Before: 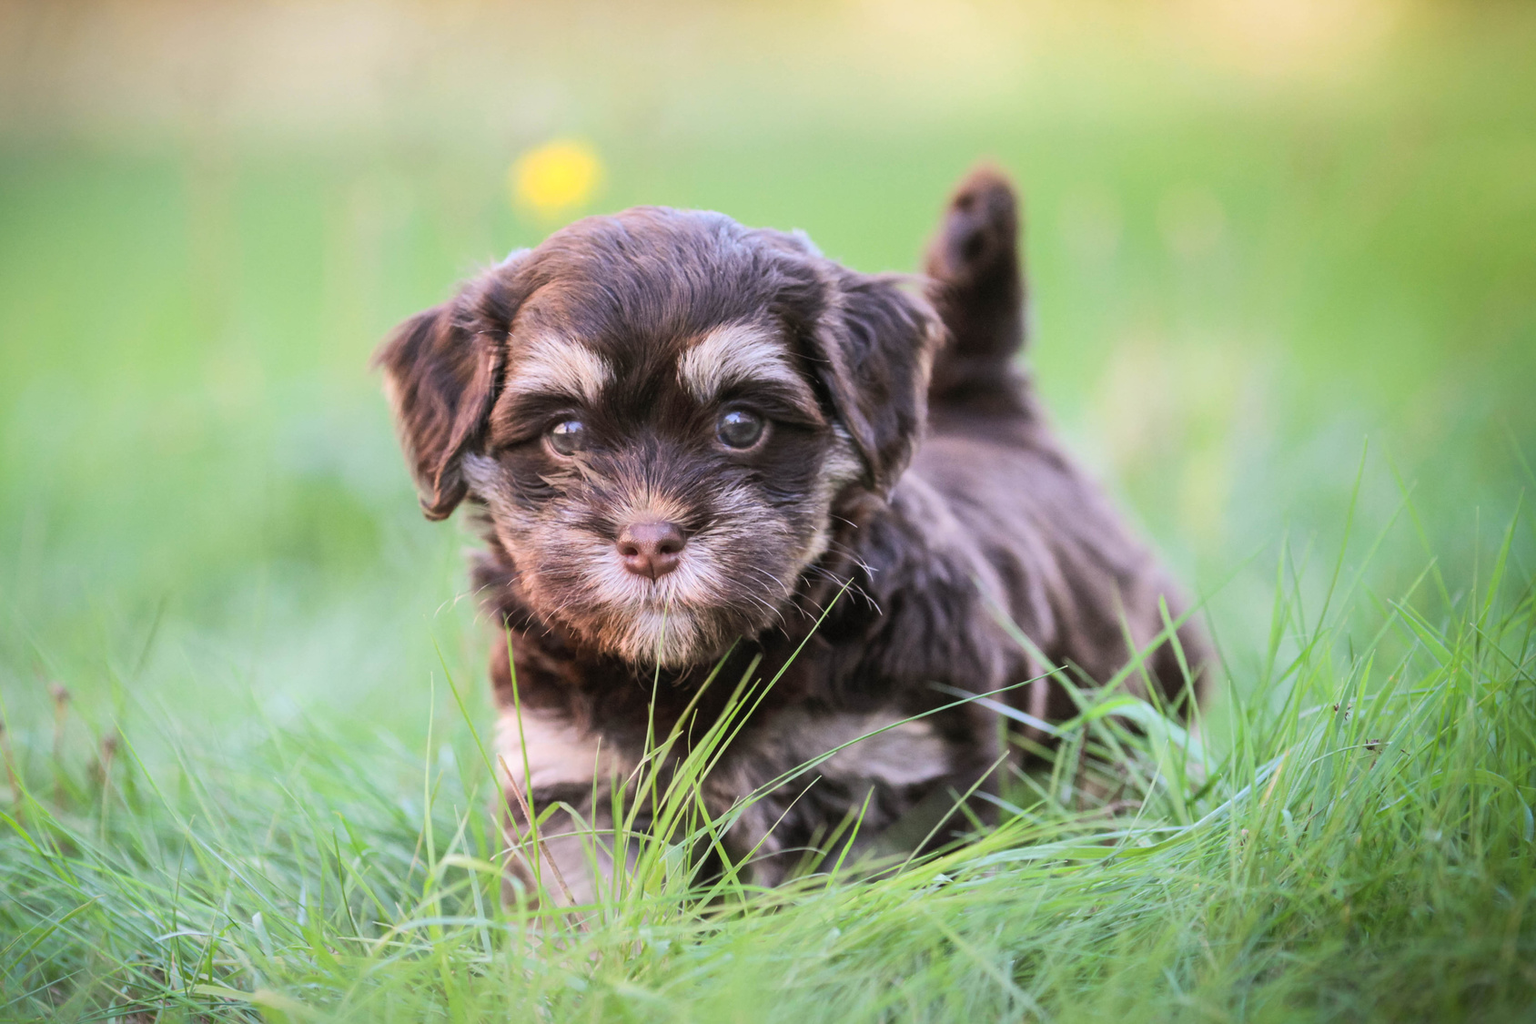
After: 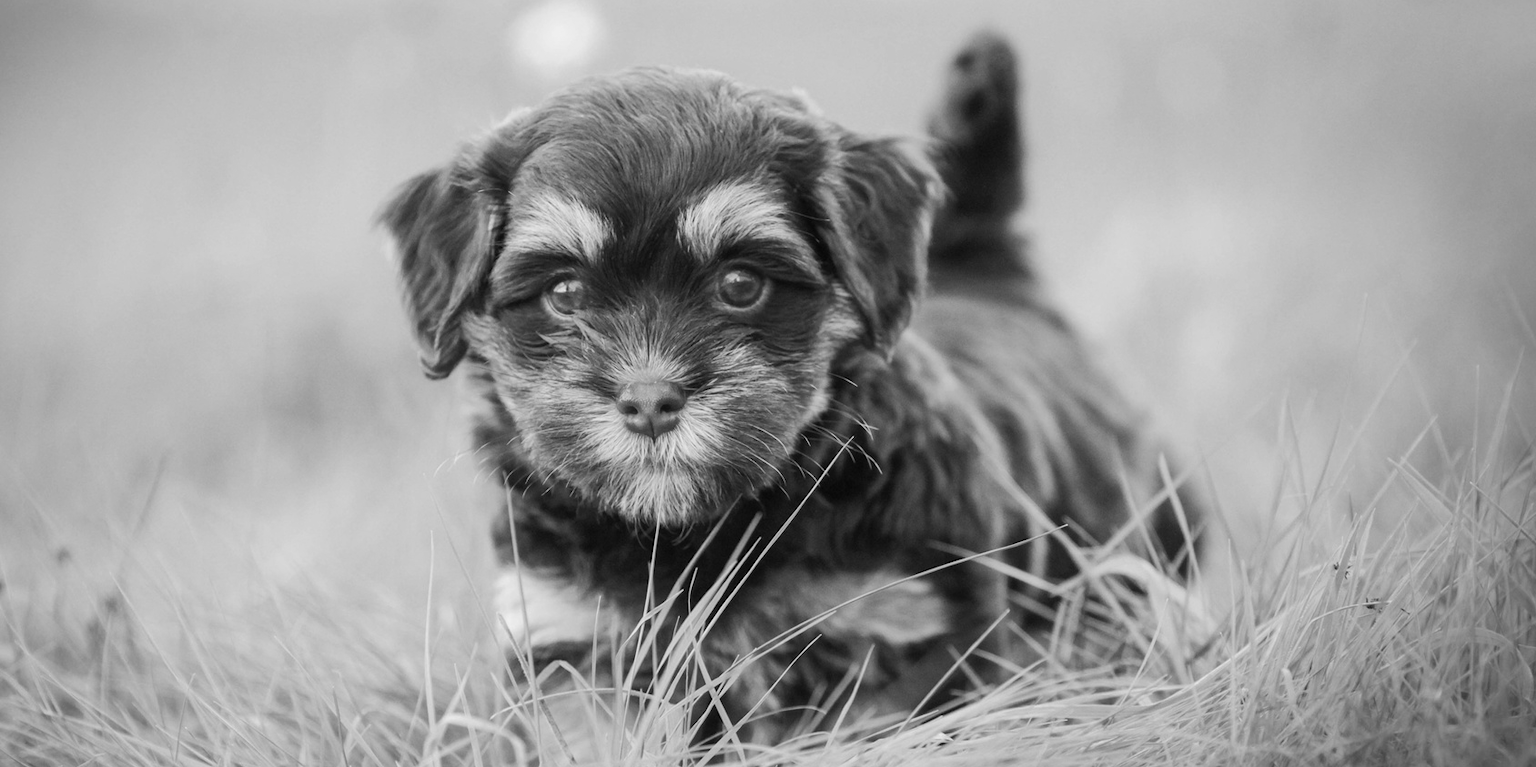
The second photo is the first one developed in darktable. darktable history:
crop: top 13.819%, bottom 11.169%
monochrome: a -35.87, b 49.73, size 1.7
